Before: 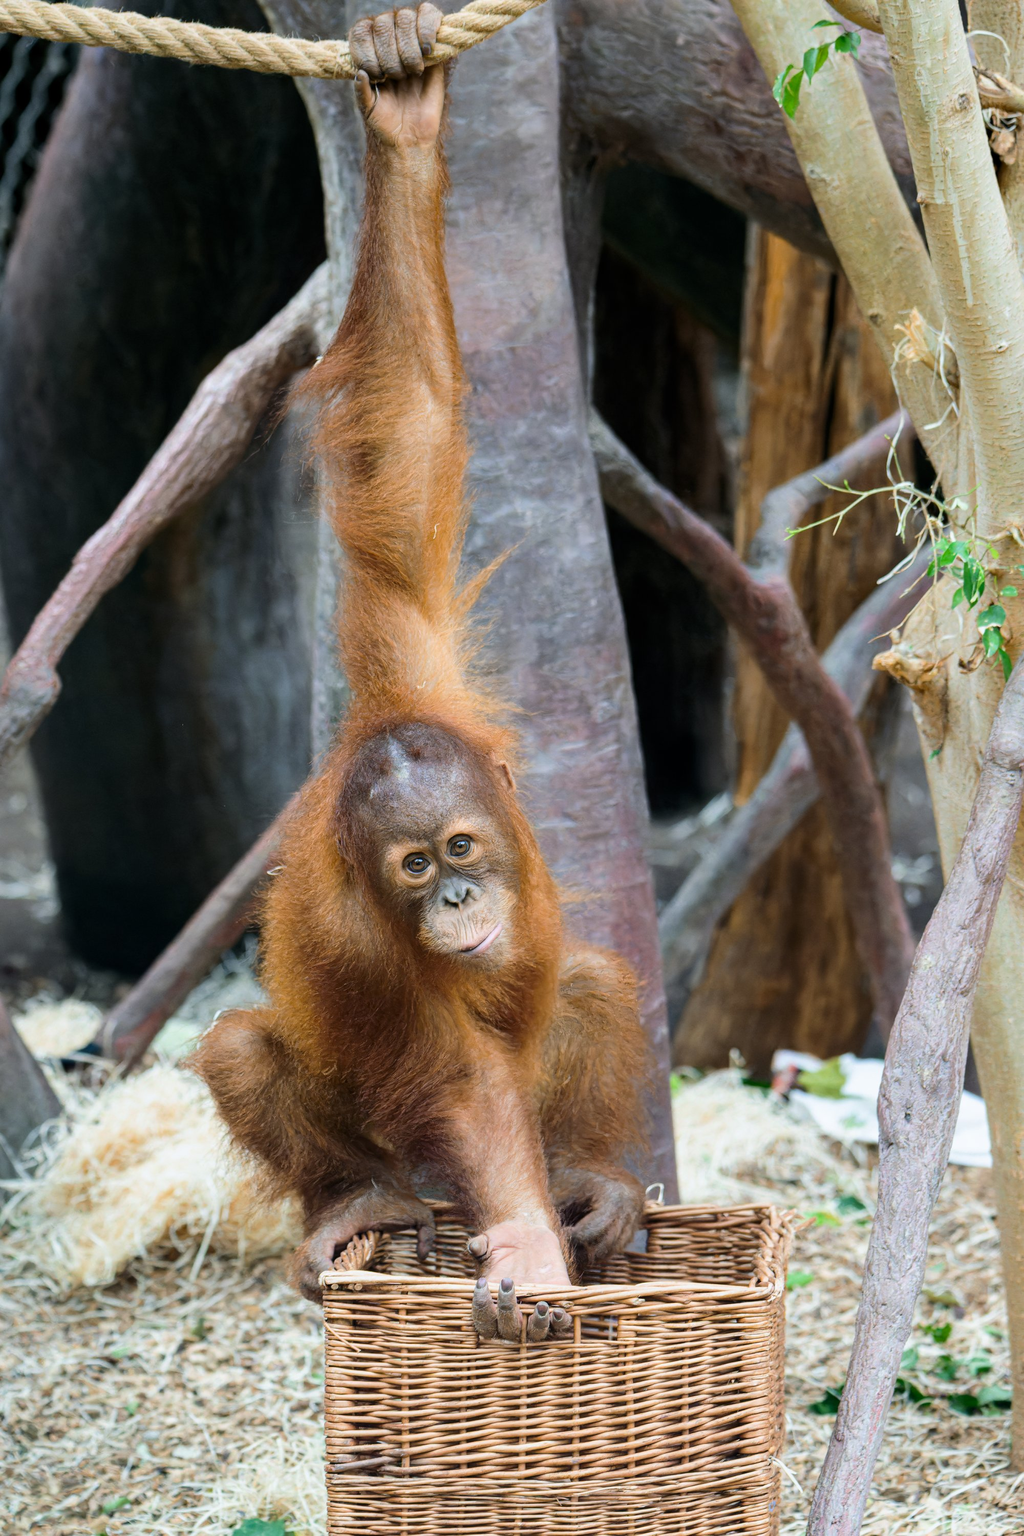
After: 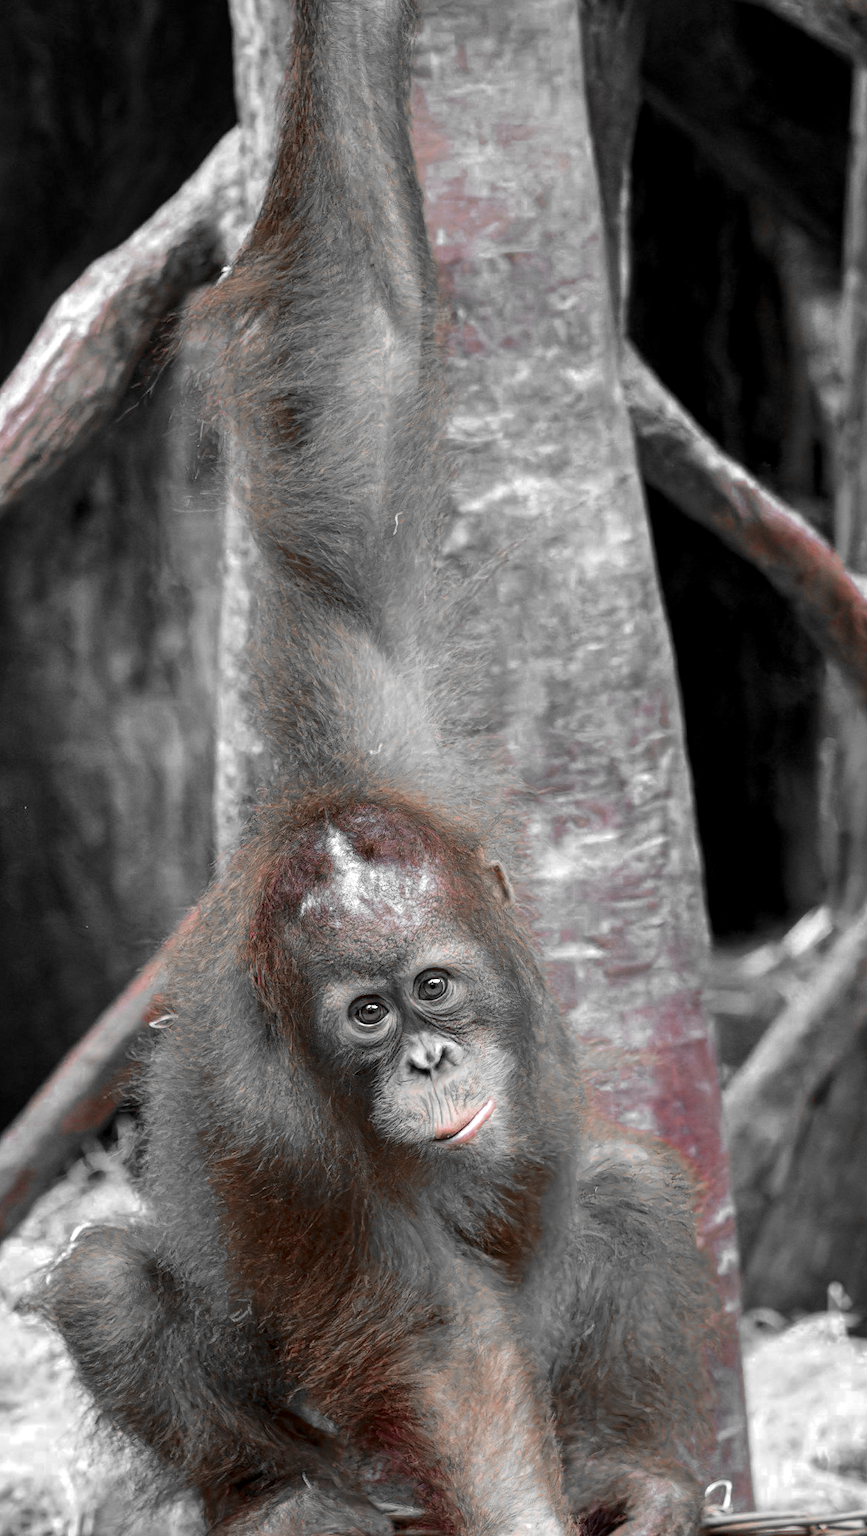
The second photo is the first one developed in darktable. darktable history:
color zones: curves: ch0 [(0, 0.352) (0.143, 0.407) (0.286, 0.386) (0.429, 0.431) (0.571, 0.829) (0.714, 0.853) (0.857, 0.833) (1, 0.352)]; ch1 [(0, 0.604) (0.072, 0.726) (0.096, 0.608) (0.205, 0.007) (0.571, -0.006) (0.839, -0.013) (0.857, -0.012) (1, 0.604)], mix 28.03%
local contrast: detail 130%
shadows and highlights: soften with gaussian
crop: left 16.197%, top 11.398%, right 26.092%, bottom 20.439%
